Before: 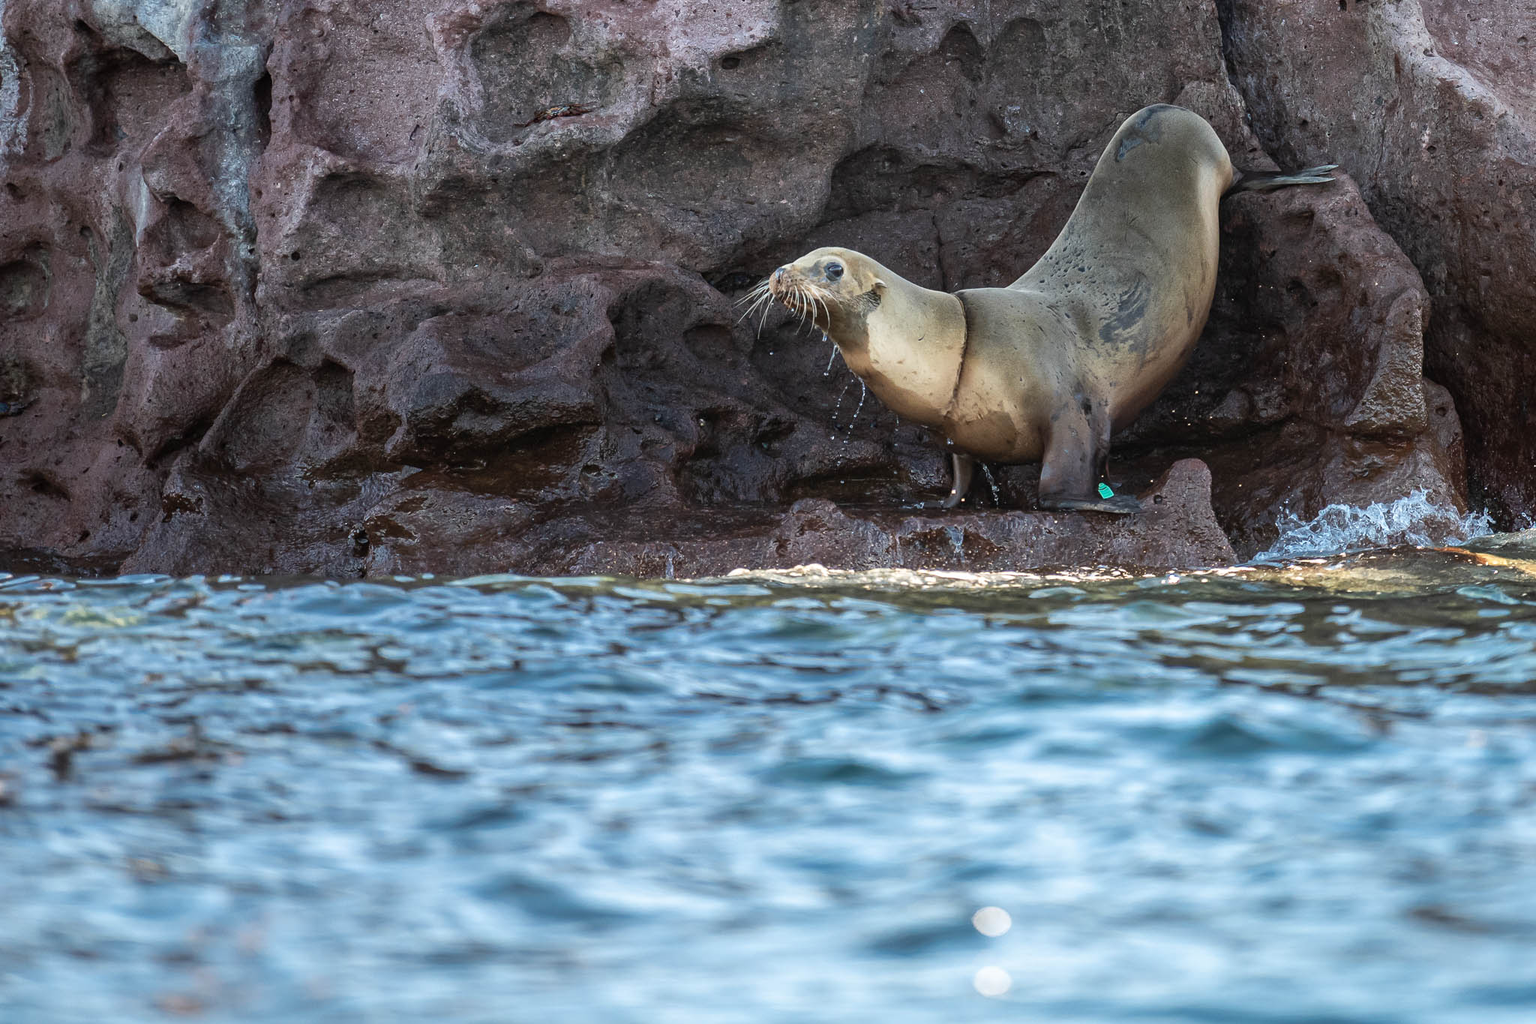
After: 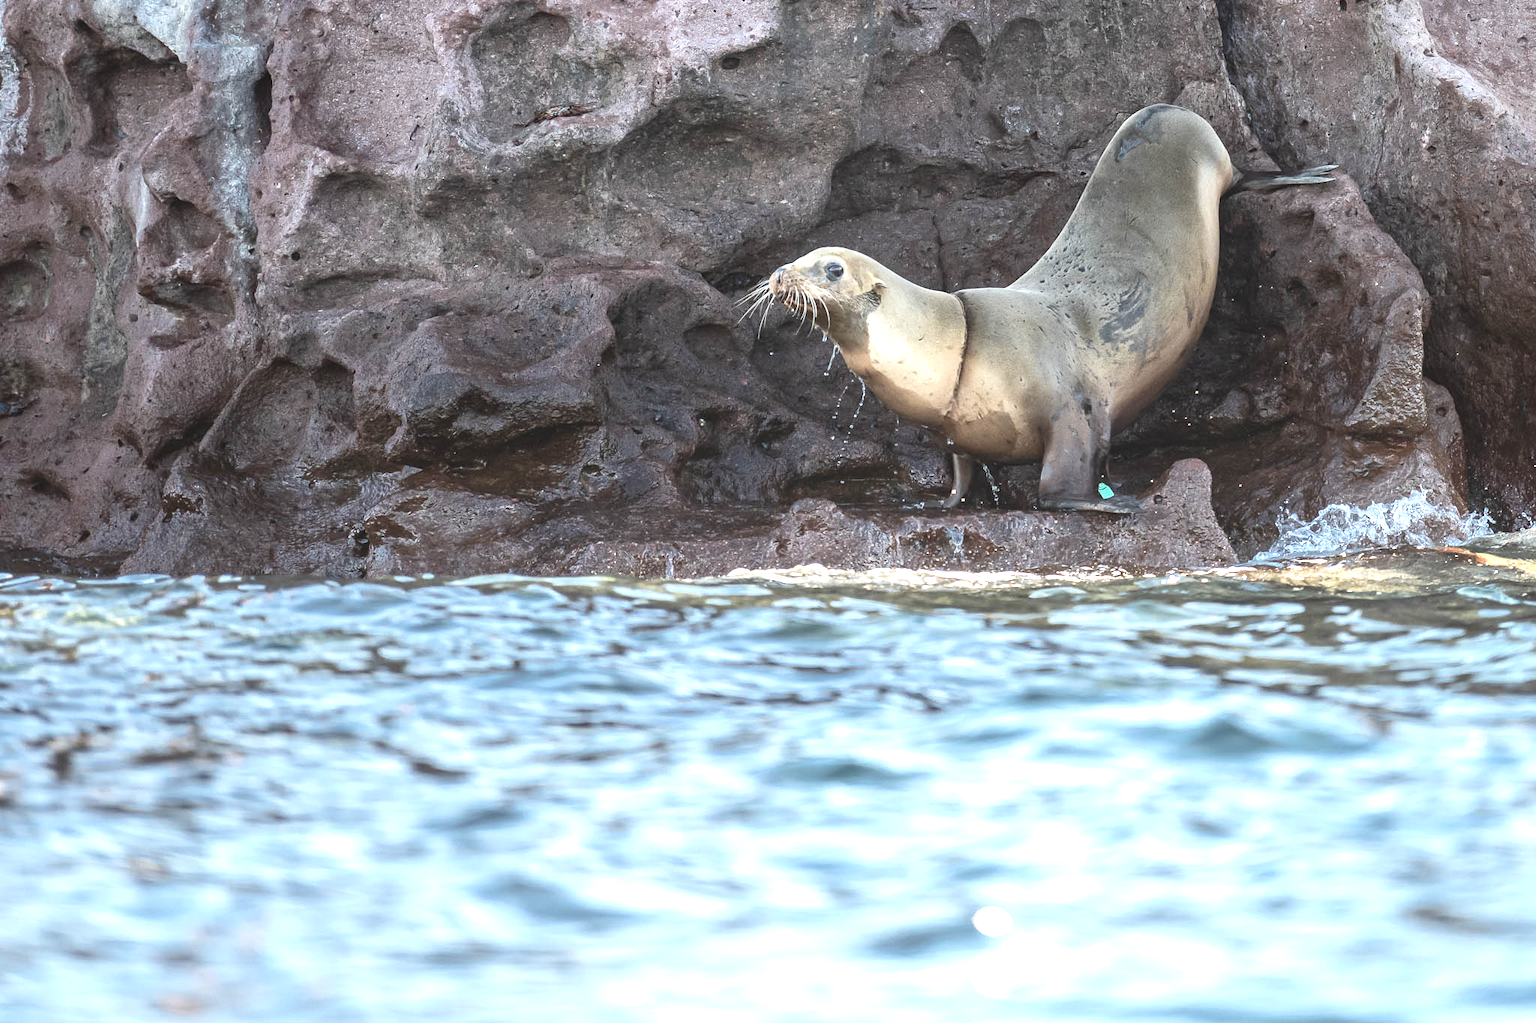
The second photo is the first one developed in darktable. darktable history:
local contrast: highlights 68%, shadows 68%, detail 82%, midtone range 0.325
contrast brightness saturation: contrast 0.1, saturation -0.3
exposure: black level correction 0, exposure 1.1 EV, compensate exposure bias true, compensate highlight preservation false
